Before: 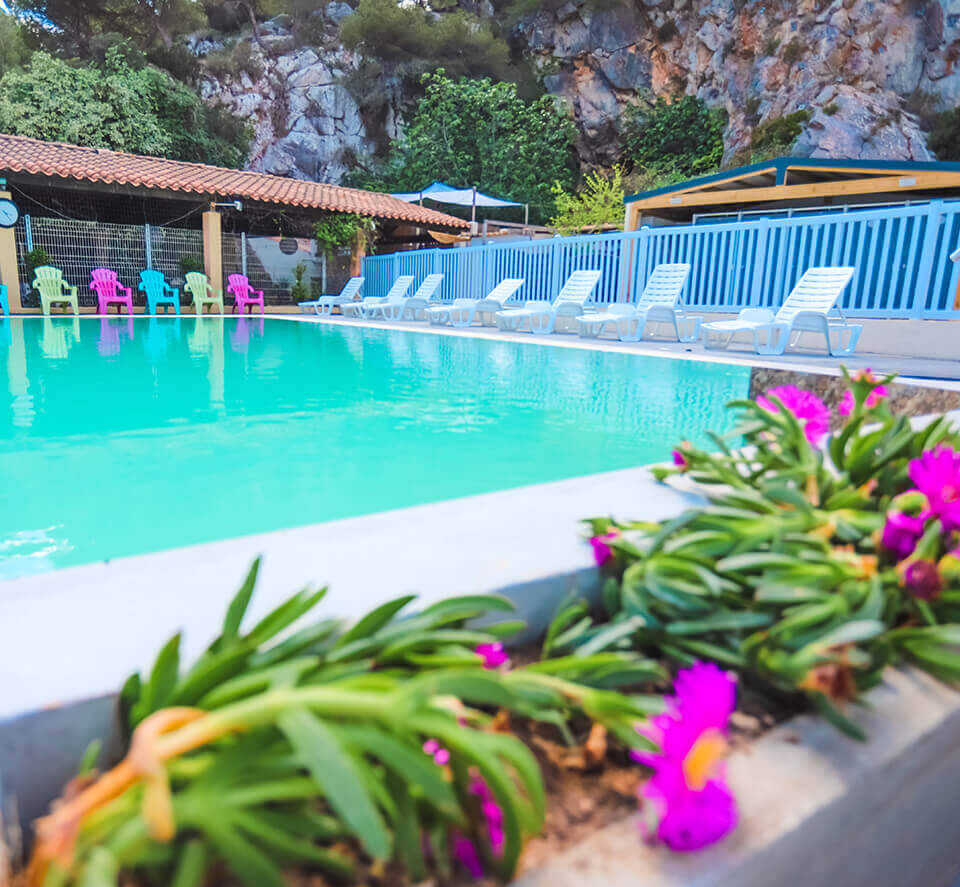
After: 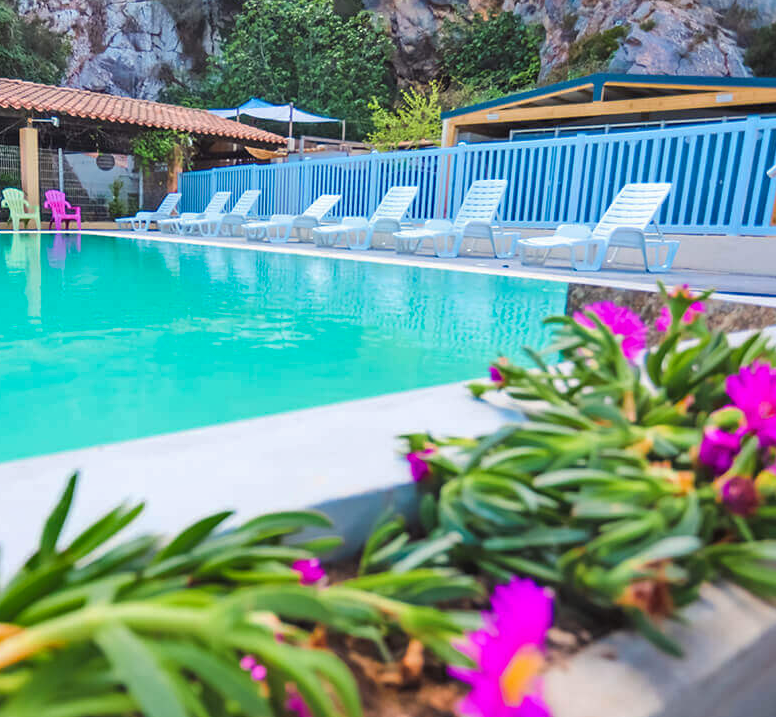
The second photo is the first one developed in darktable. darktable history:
crop: left 19.159%, top 9.58%, bottom 9.58%
shadows and highlights: low approximation 0.01, soften with gaussian
